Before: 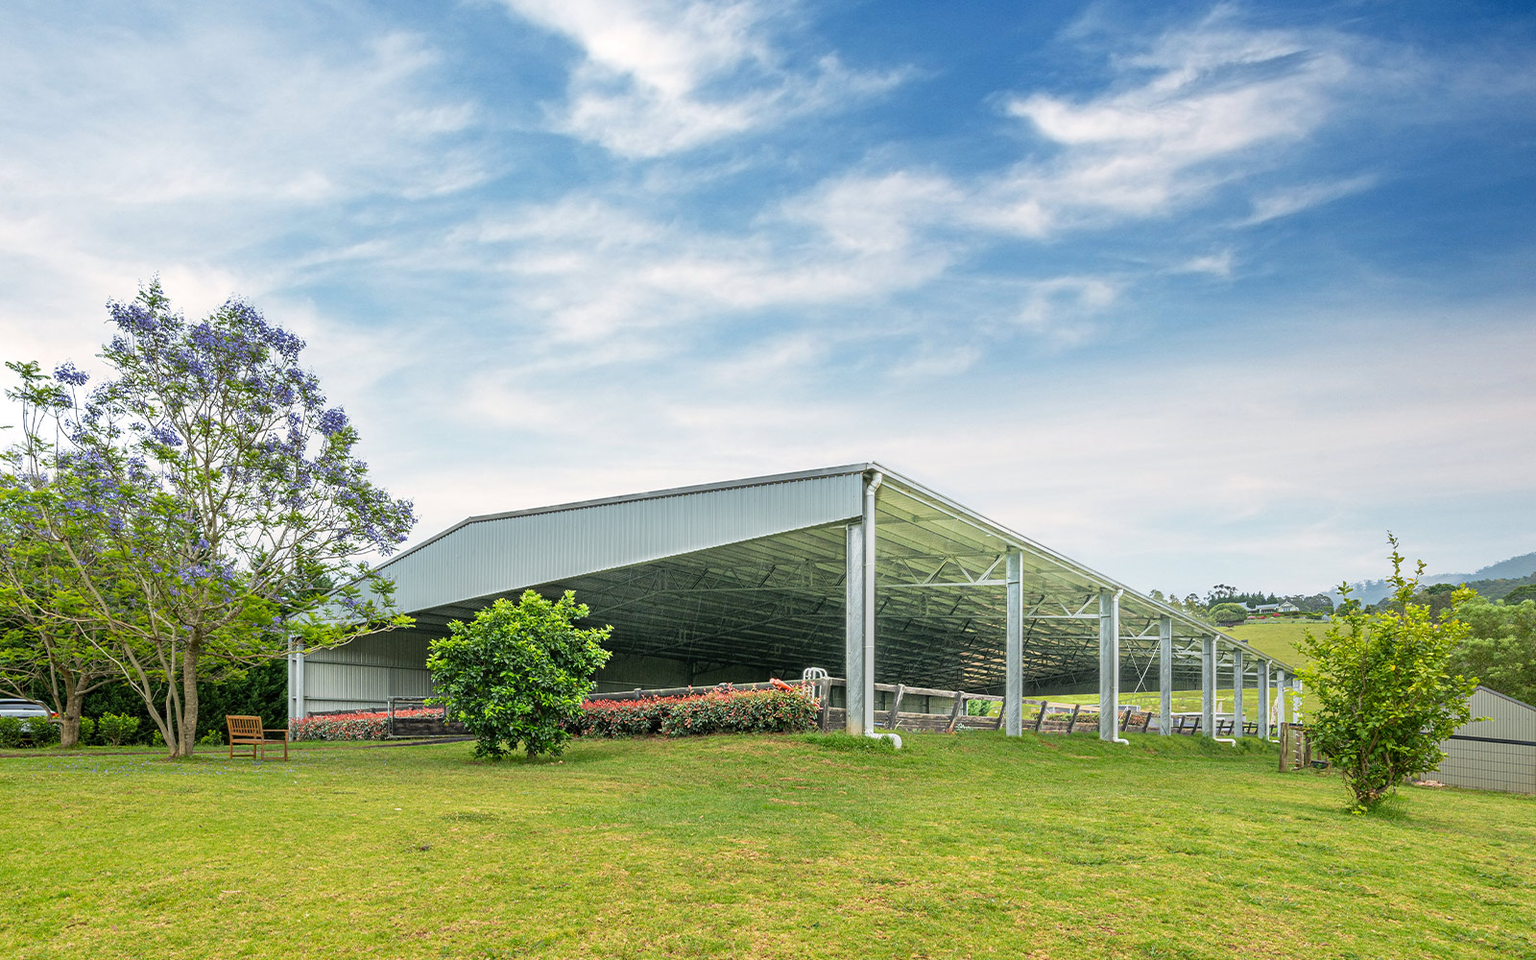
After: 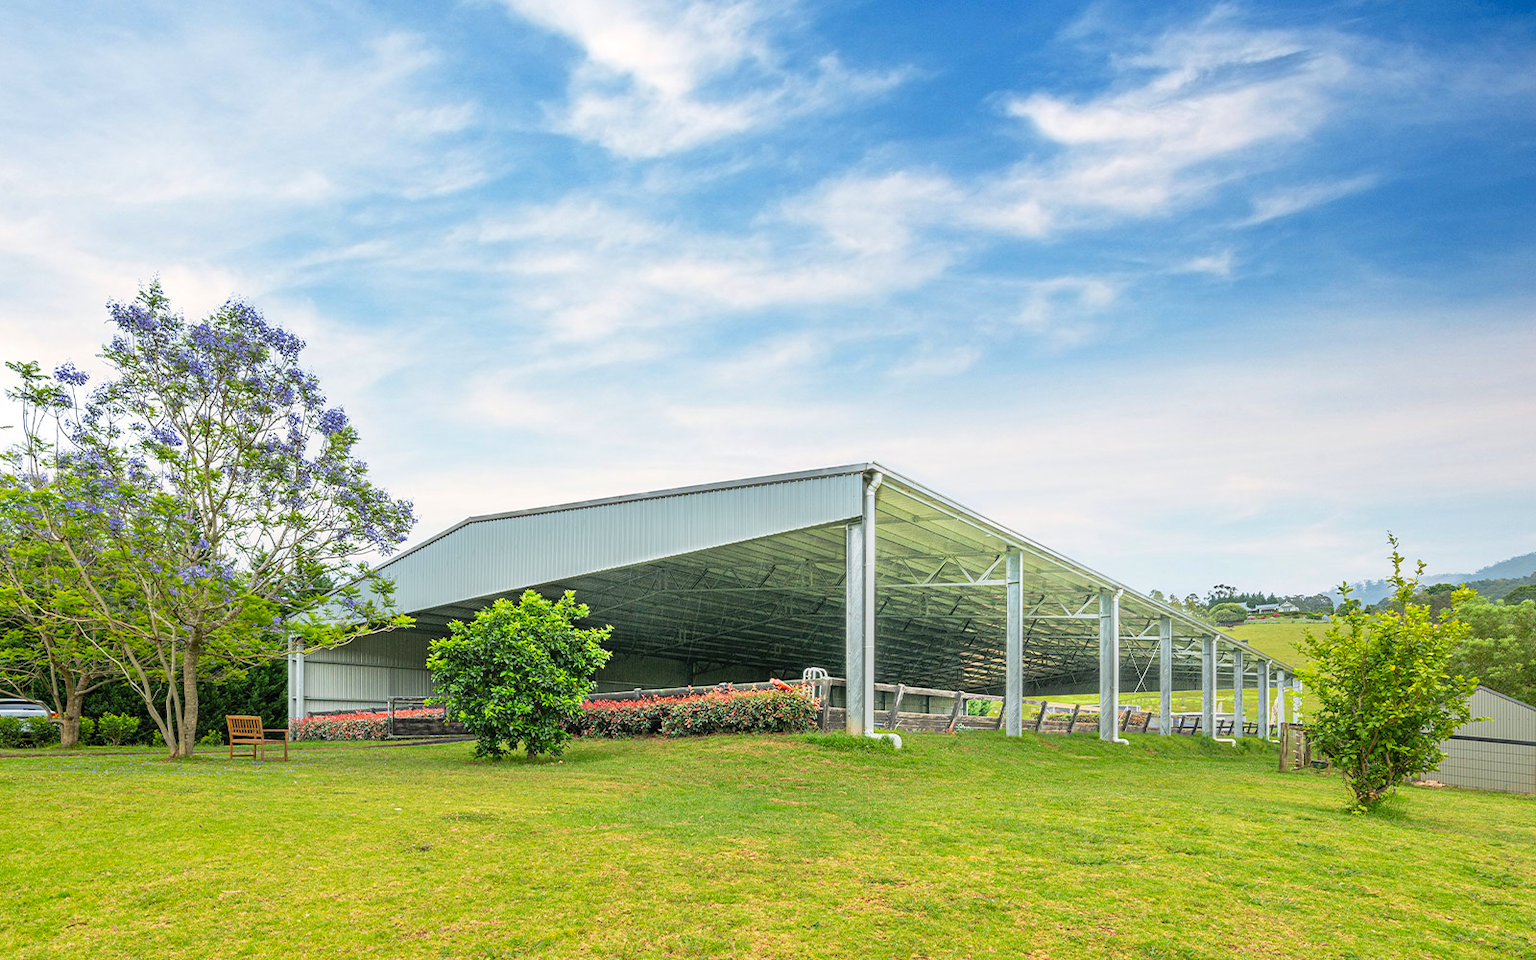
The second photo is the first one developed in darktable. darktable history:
contrast brightness saturation: contrast 0.071, brightness 0.079, saturation 0.177
